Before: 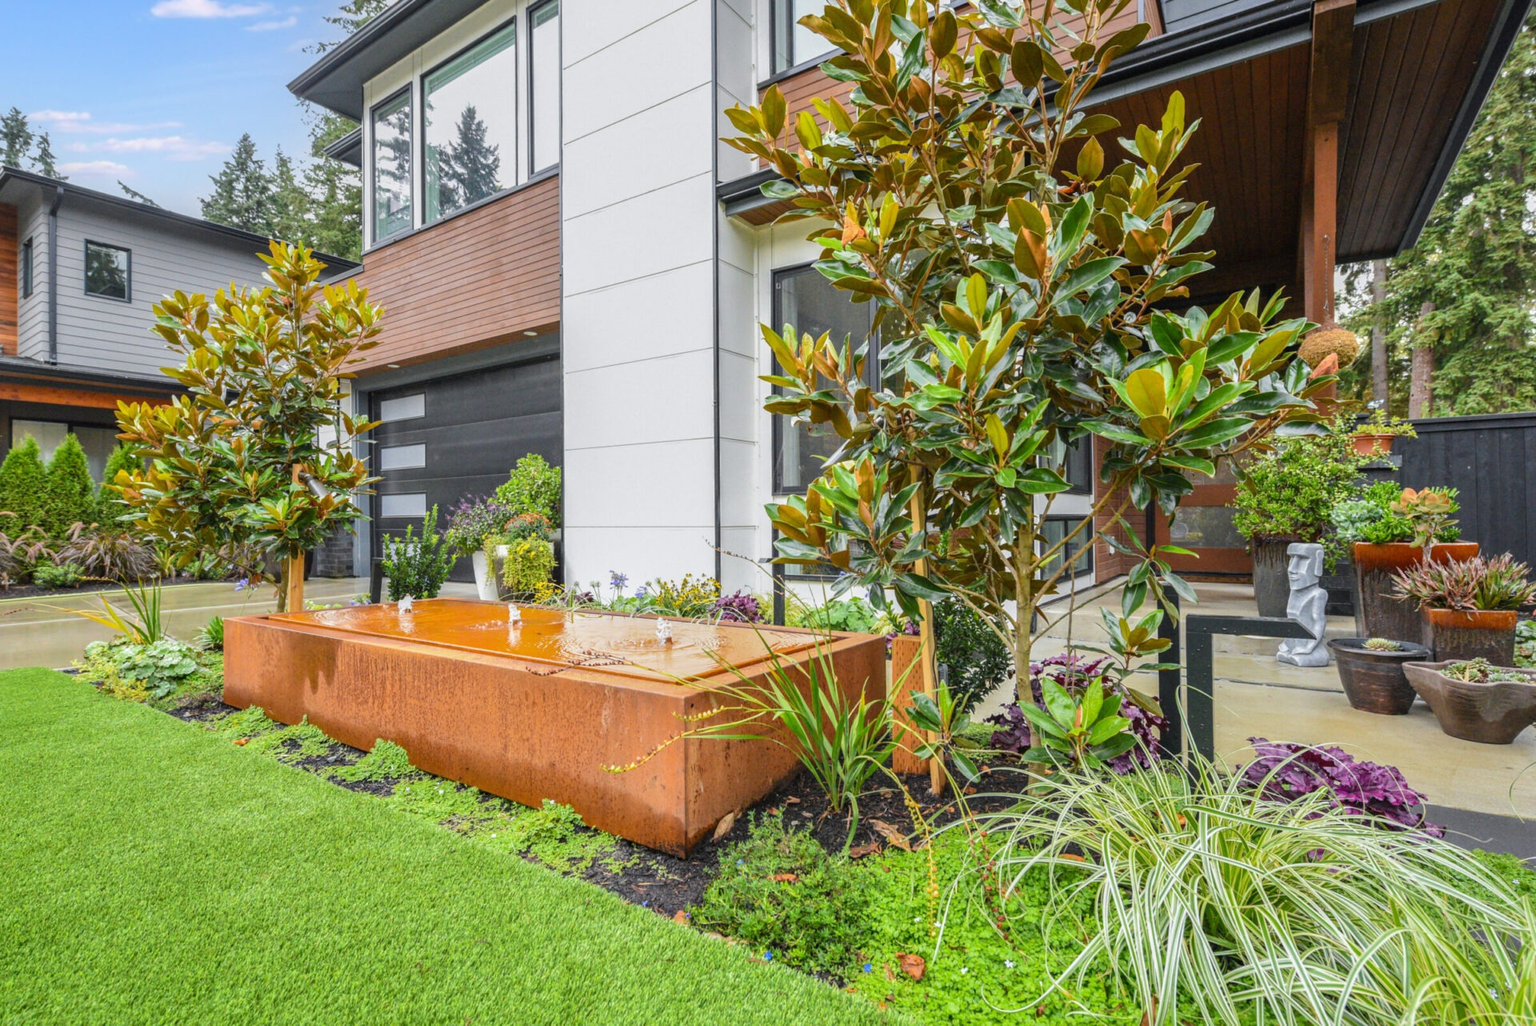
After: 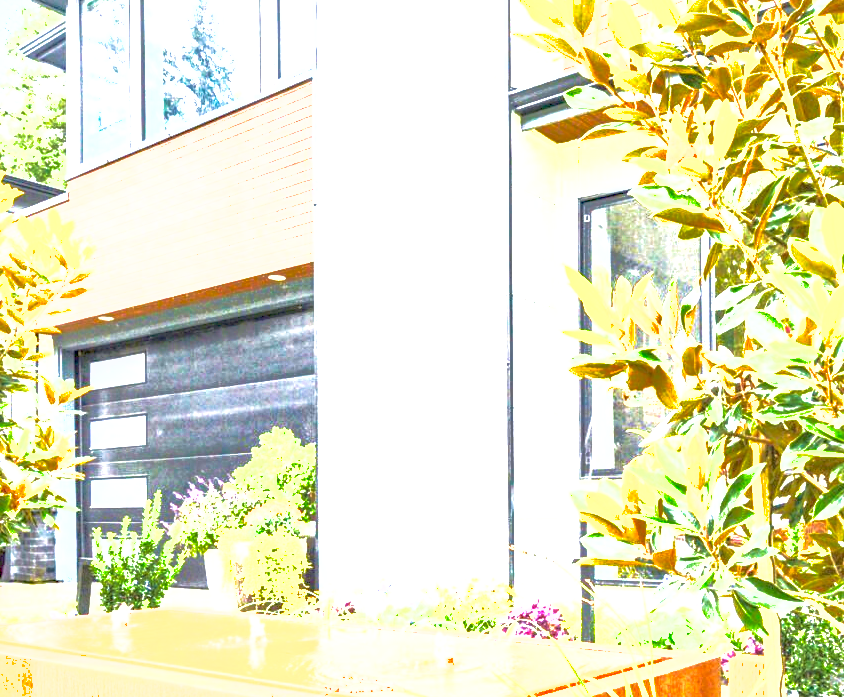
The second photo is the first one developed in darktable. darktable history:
shadows and highlights: on, module defaults
crop: left 20.113%, top 10.882%, right 35.889%, bottom 34.749%
local contrast: on, module defaults
exposure: exposure 2.959 EV, compensate exposure bias true, compensate highlight preservation false
haze removal: compatibility mode true, adaptive false
velvia: strength 44.94%
